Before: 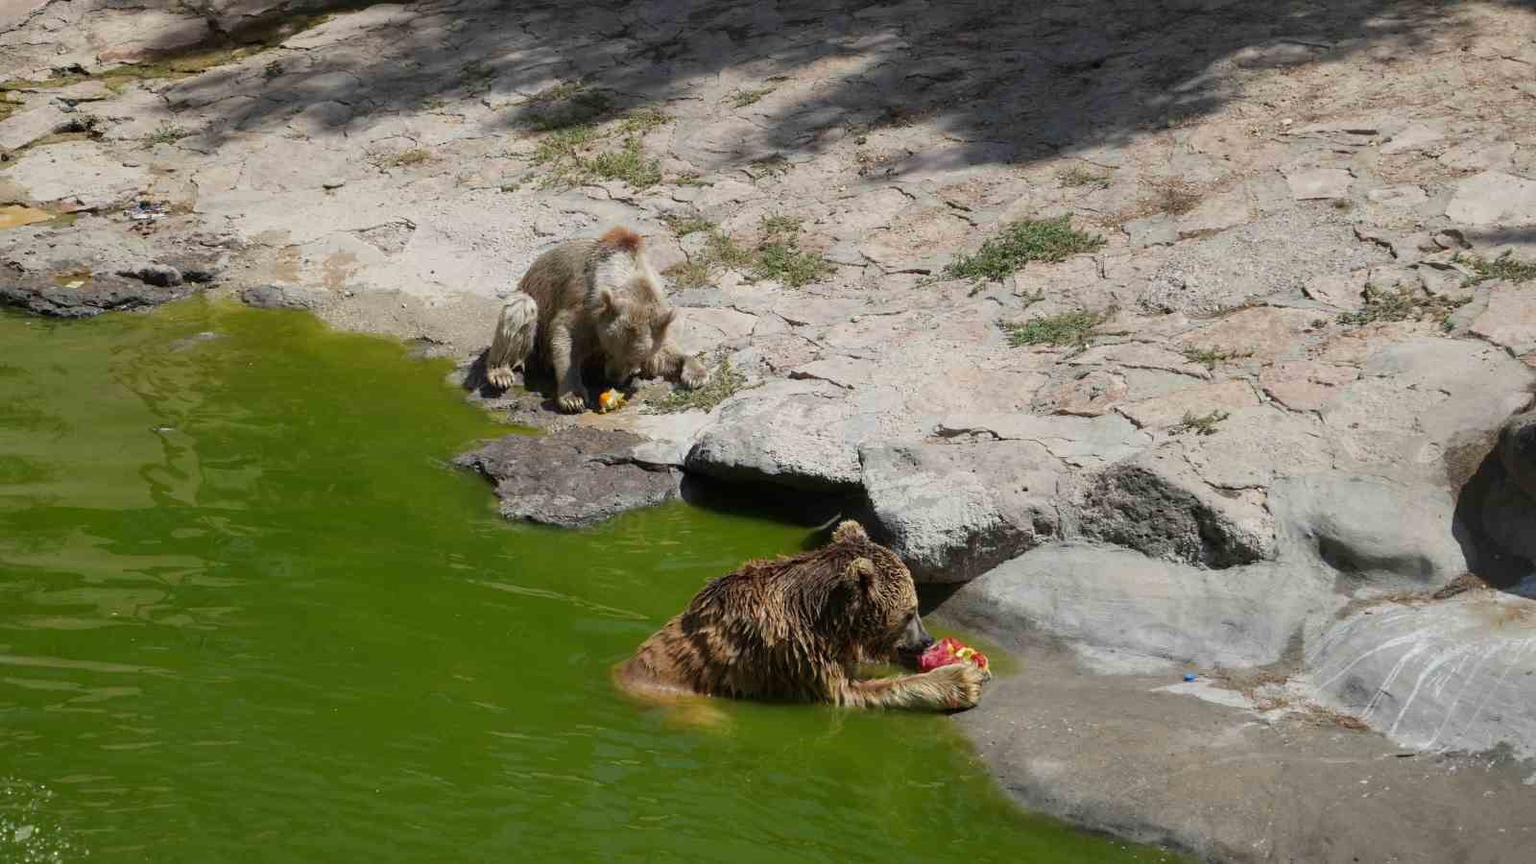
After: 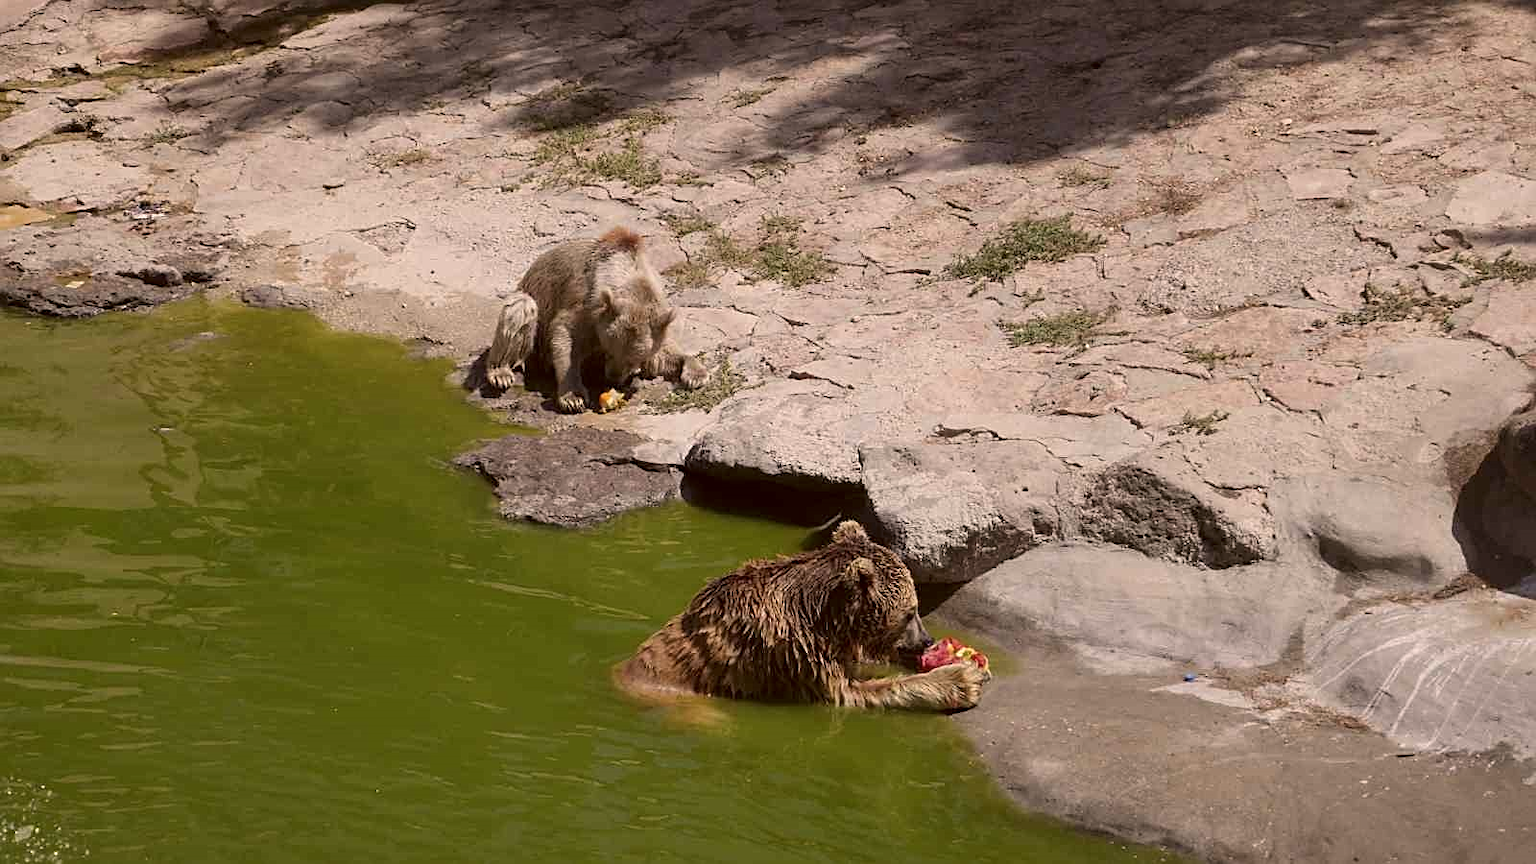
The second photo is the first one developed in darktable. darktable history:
color correction: highlights a* 10.25, highlights b* 9.64, shadows a* 8.42, shadows b* 8.28, saturation 0.803
sharpen: on, module defaults
